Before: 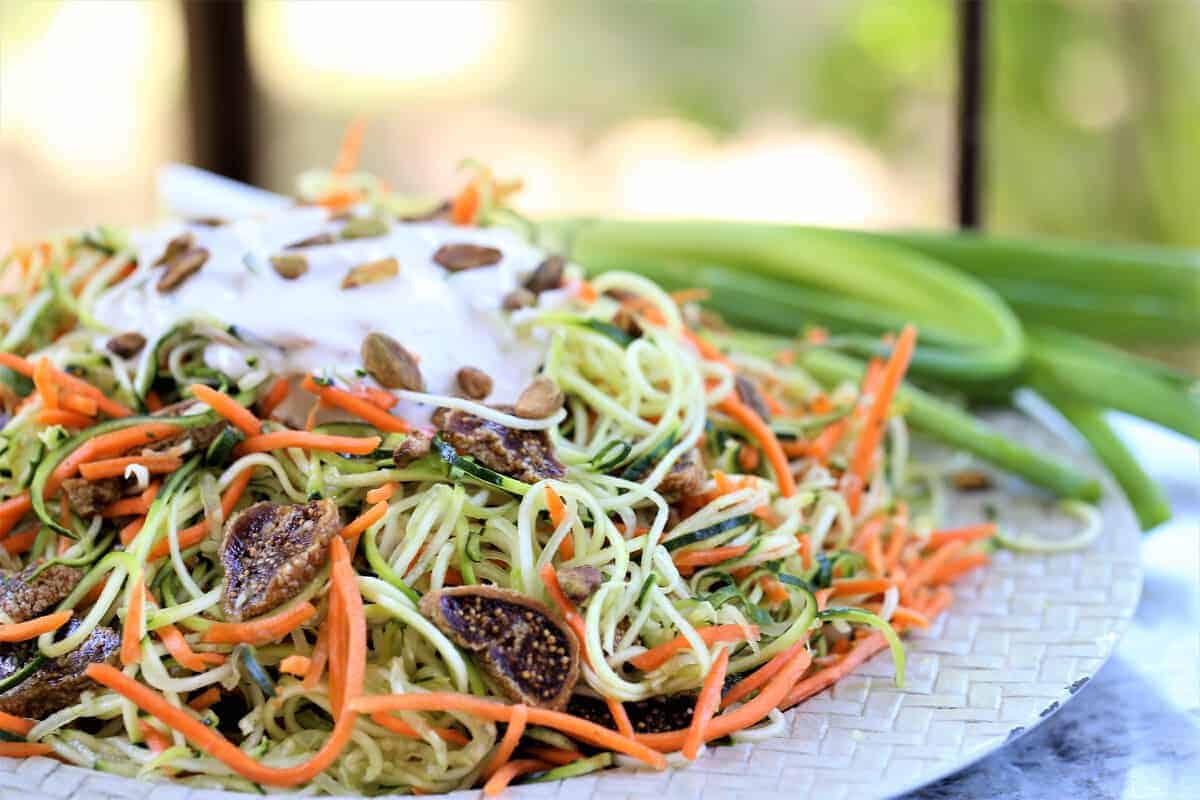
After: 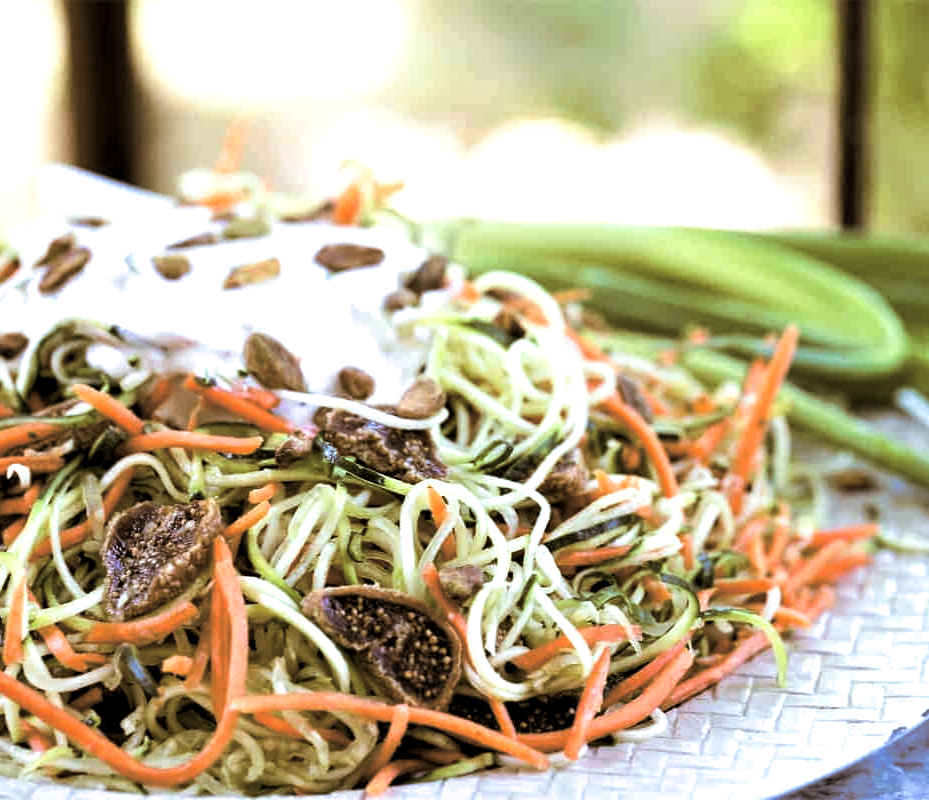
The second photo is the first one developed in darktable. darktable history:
color balance rgb: perceptual saturation grading › highlights -29.58%, perceptual saturation grading › mid-tones 29.47%, perceptual saturation grading › shadows 59.73%, perceptual brilliance grading › global brilliance -17.79%, perceptual brilliance grading › highlights 28.73%, global vibrance 15.44%
local contrast: highlights 100%, shadows 100%, detail 120%, midtone range 0.2
crop: left 9.88%, right 12.664%
split-toning: shadows › hue 37.98°, highlights › hue 185.58°, balance -55.261
